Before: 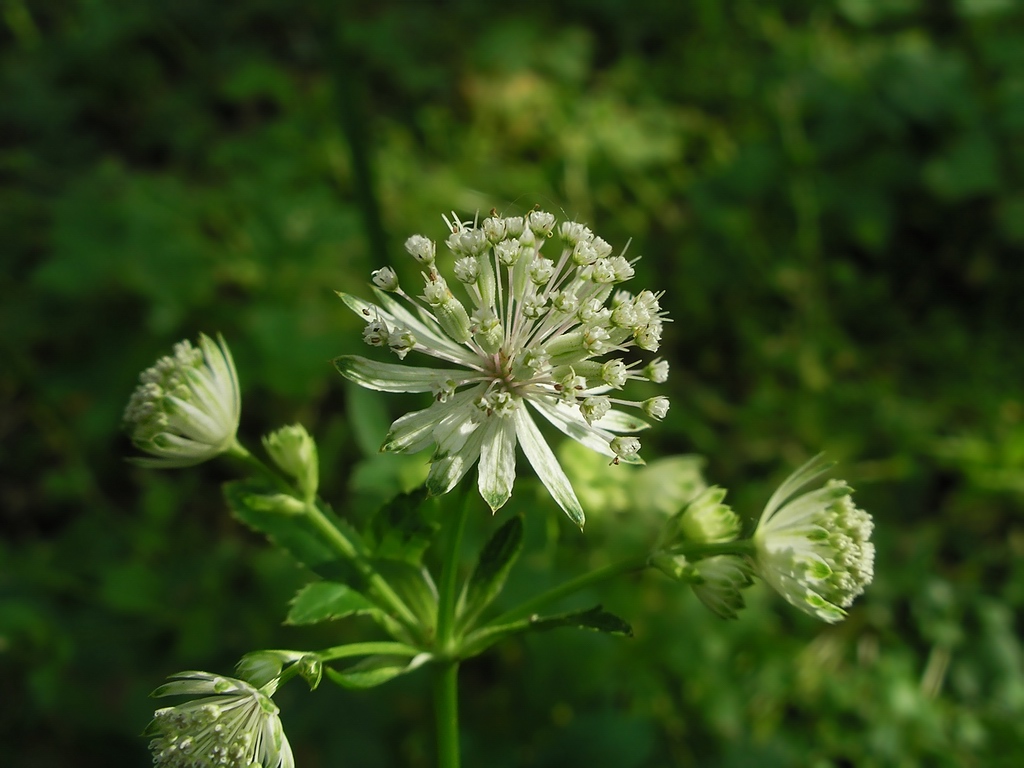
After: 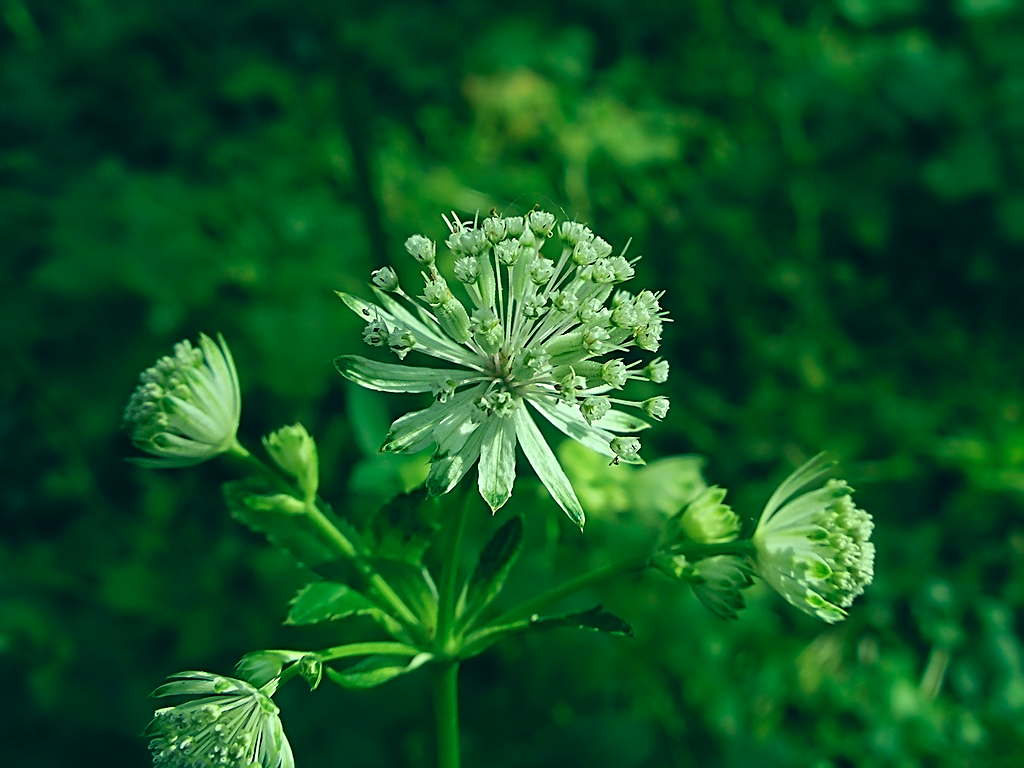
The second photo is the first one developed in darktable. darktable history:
shadows and highlights: radius 336.84, shadows 28.21, highlights color adjustment 0.25%, soften with gaussian
sharpen: radius 2.551, amount 0.647
color correction: highlights a* -19.63, highlights b* 9.8, shadows a* -20.26, shadows b* -9.98
